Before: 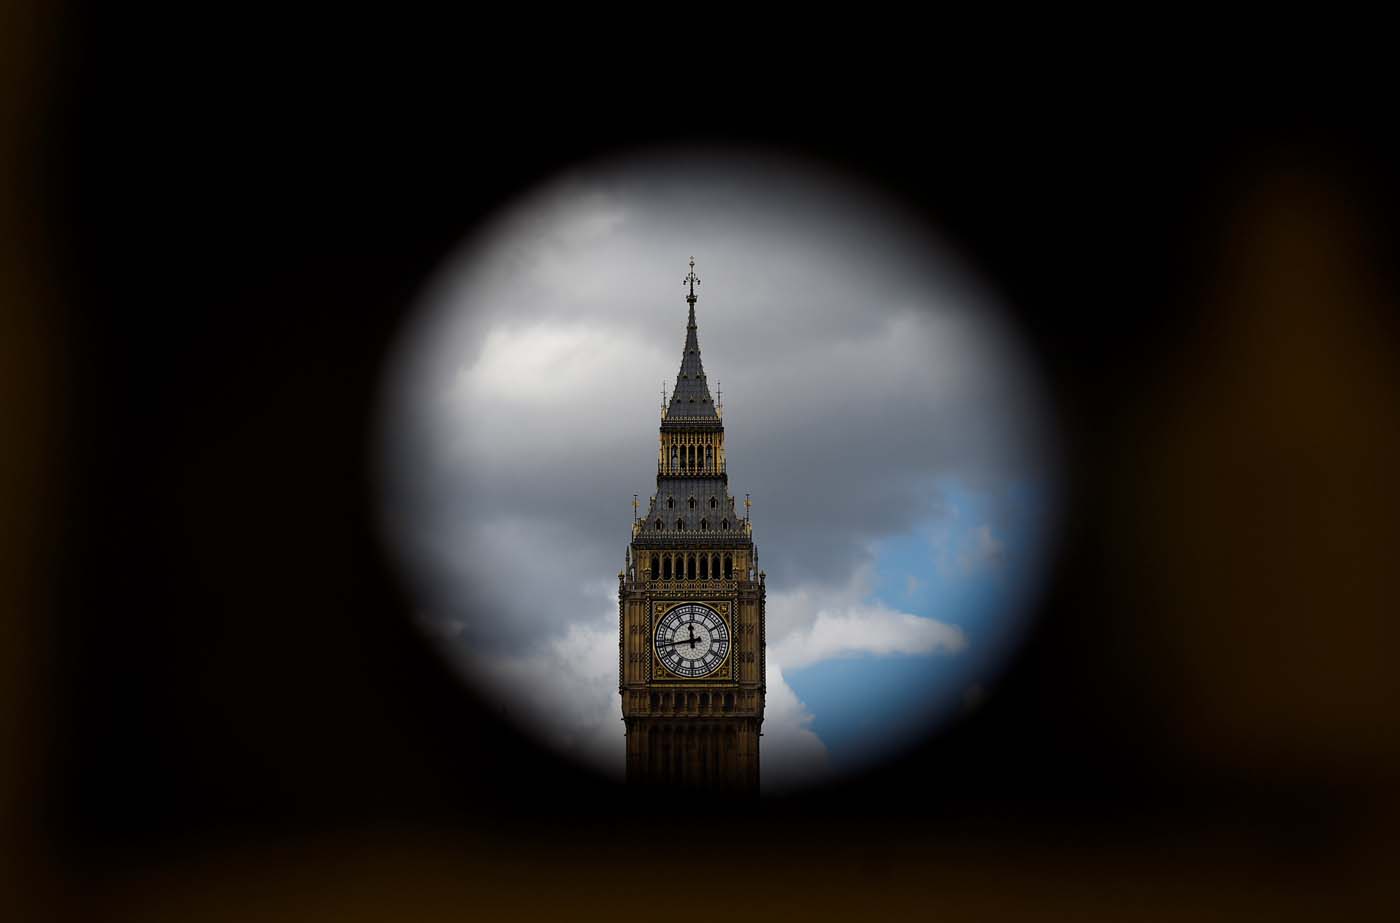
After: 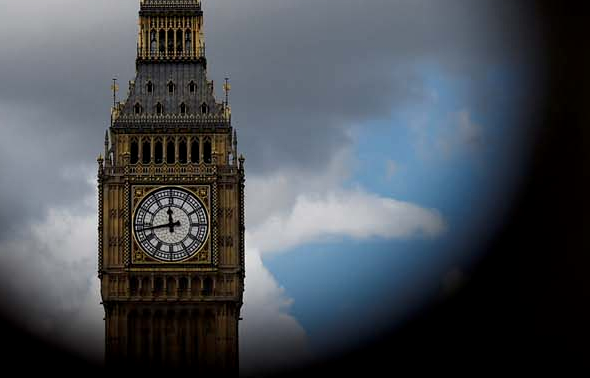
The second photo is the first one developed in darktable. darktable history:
crop: left 37.221%, top 45.169%, right 20.63%, bottom 13.777%
local contrast: highlights 100%, shadows 100%, detail 120%, midtone range 0.2
